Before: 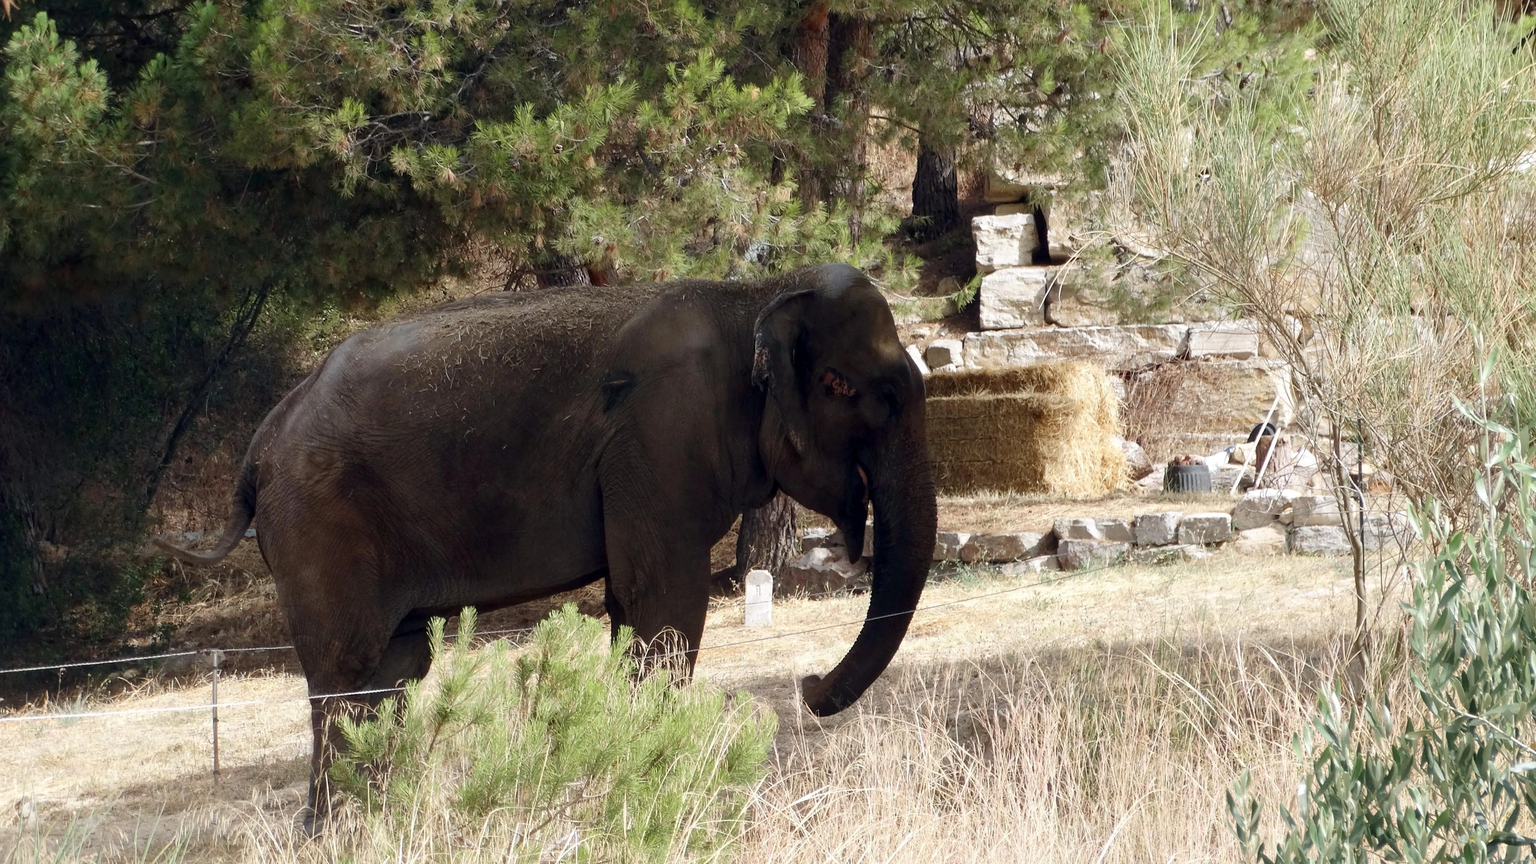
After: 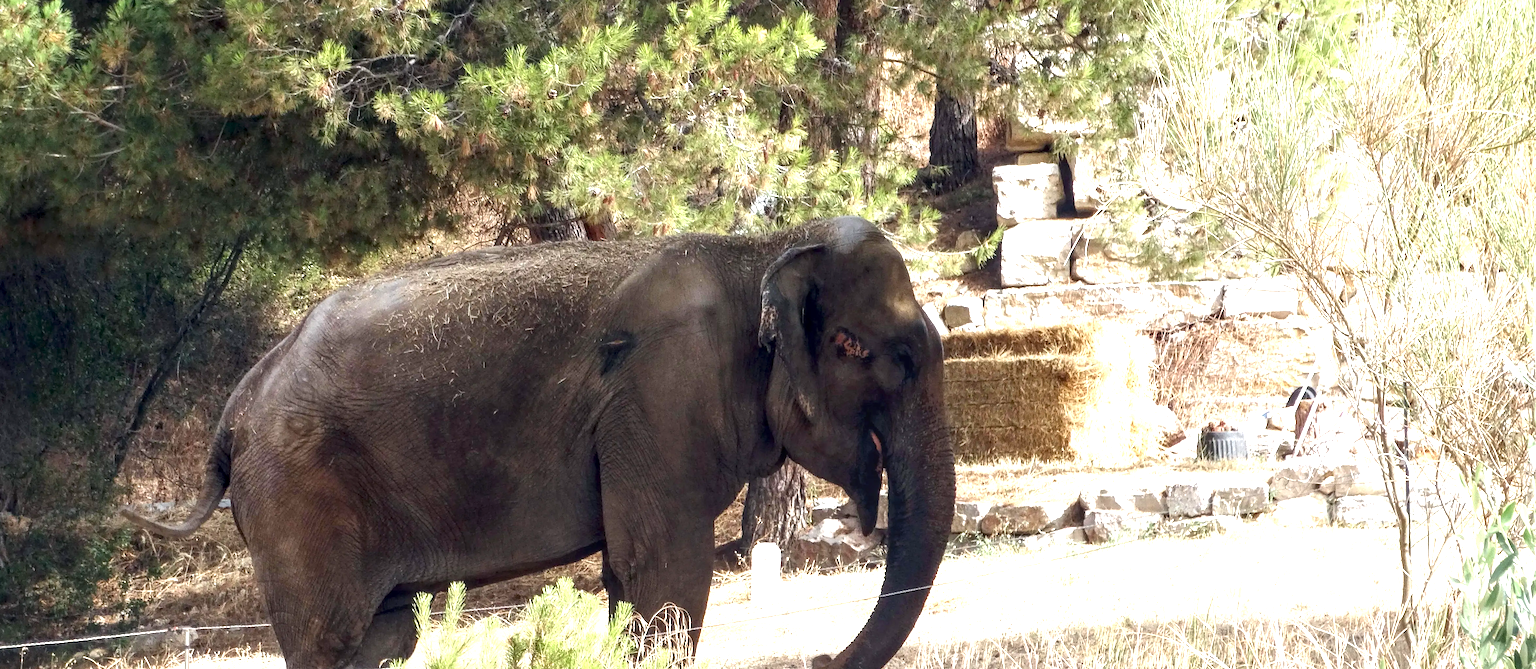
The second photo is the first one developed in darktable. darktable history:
exposure: black level correction 0, exposure 1.279 EV, compensate highlight preservation false
crop: left 2.6%, top 7.03%, right 3.441%, bottom 20.162%
local contrast: detail 130%
